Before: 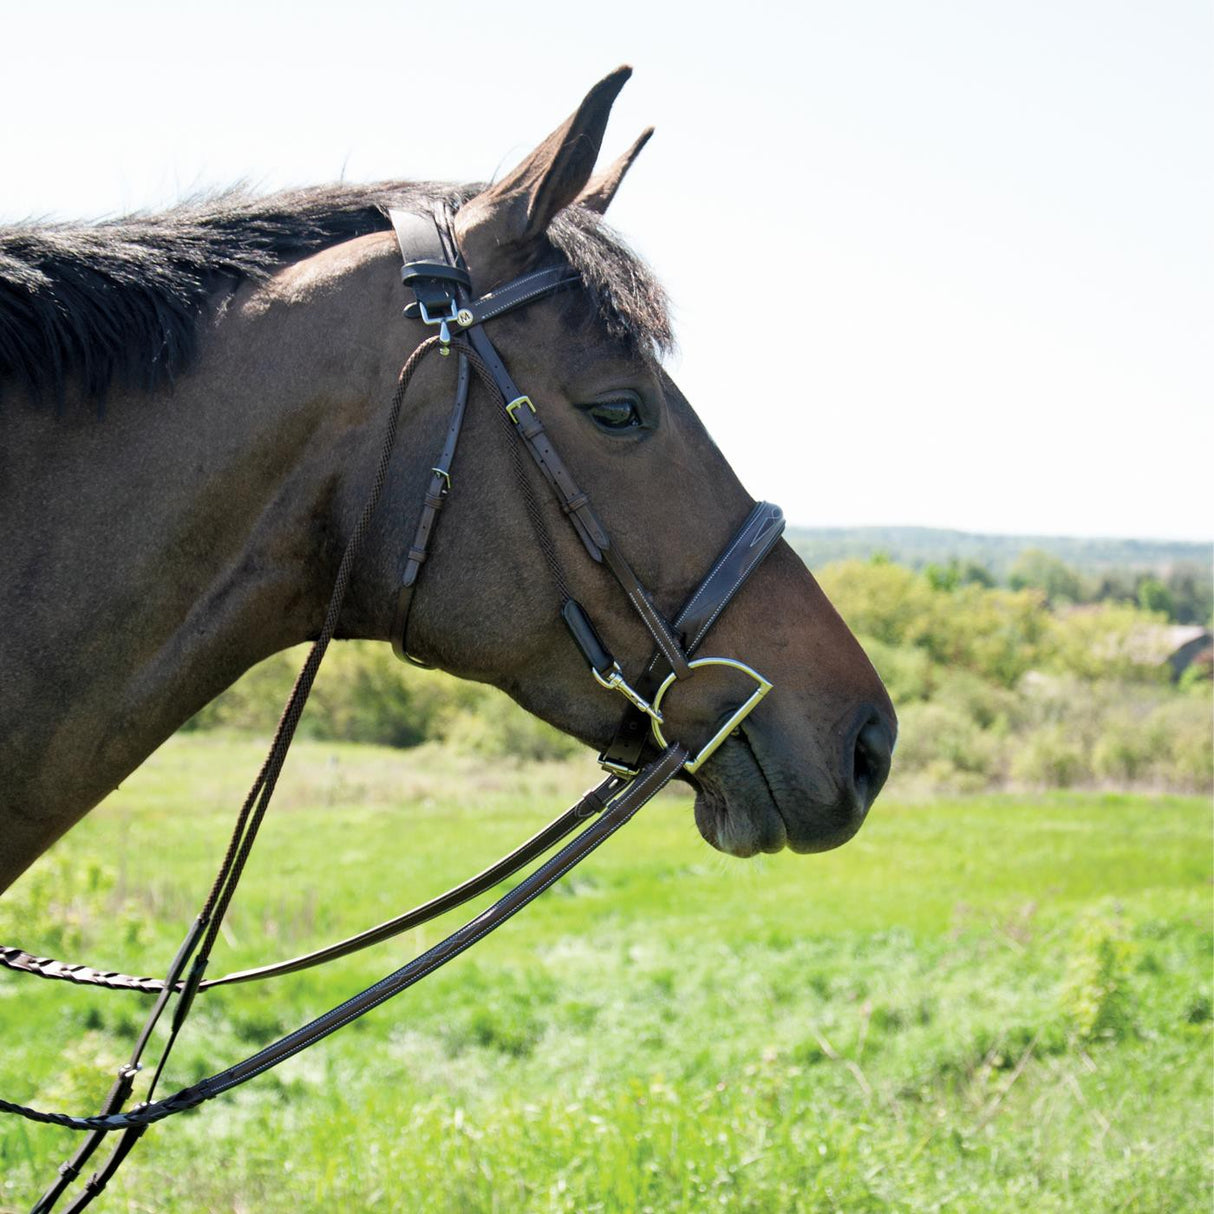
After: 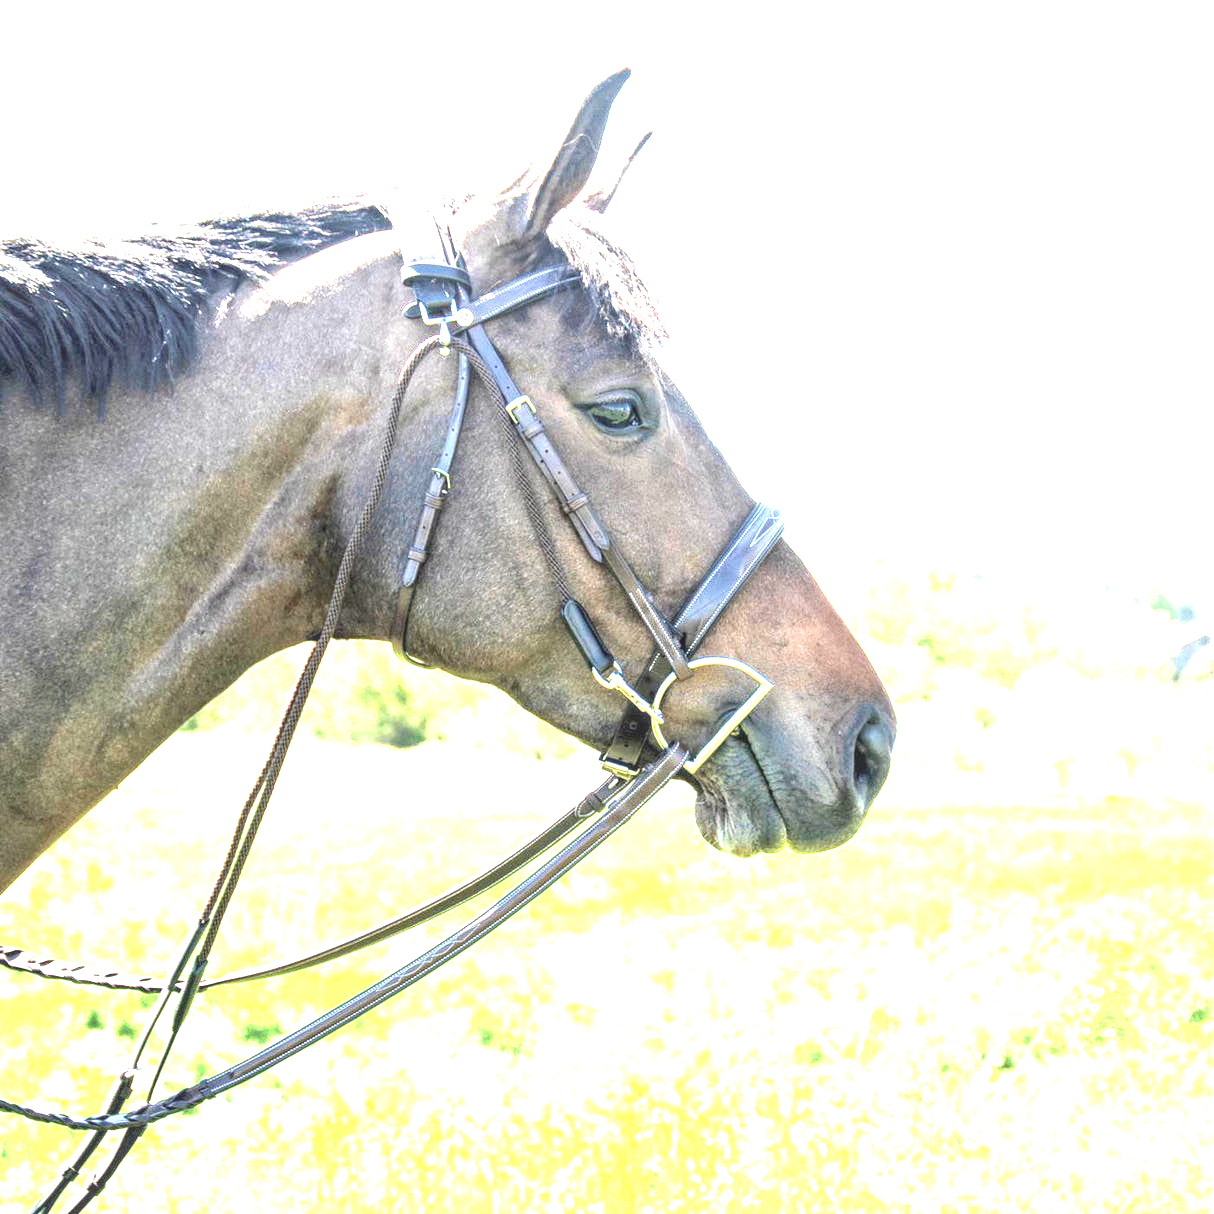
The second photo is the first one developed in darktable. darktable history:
local contrast: on, module defaults
tone equalizer: on, module defaults
exposure: black level correction 0, exposure 2.376 EV, compensate exposure bias true, compensate highlight preservation false
